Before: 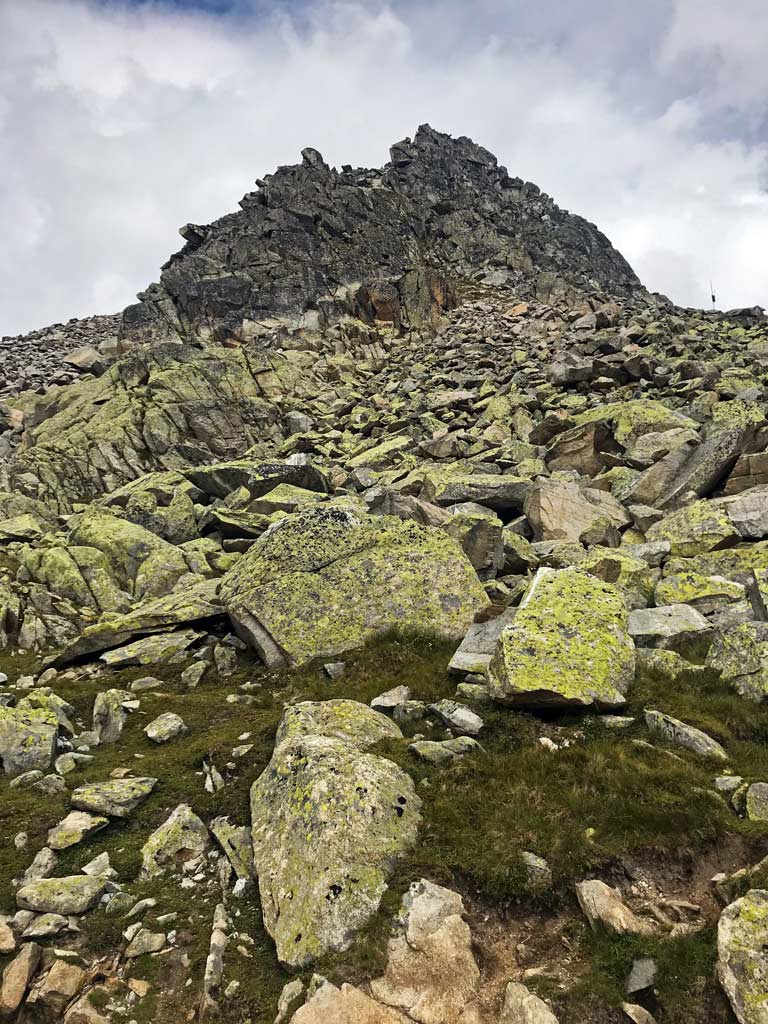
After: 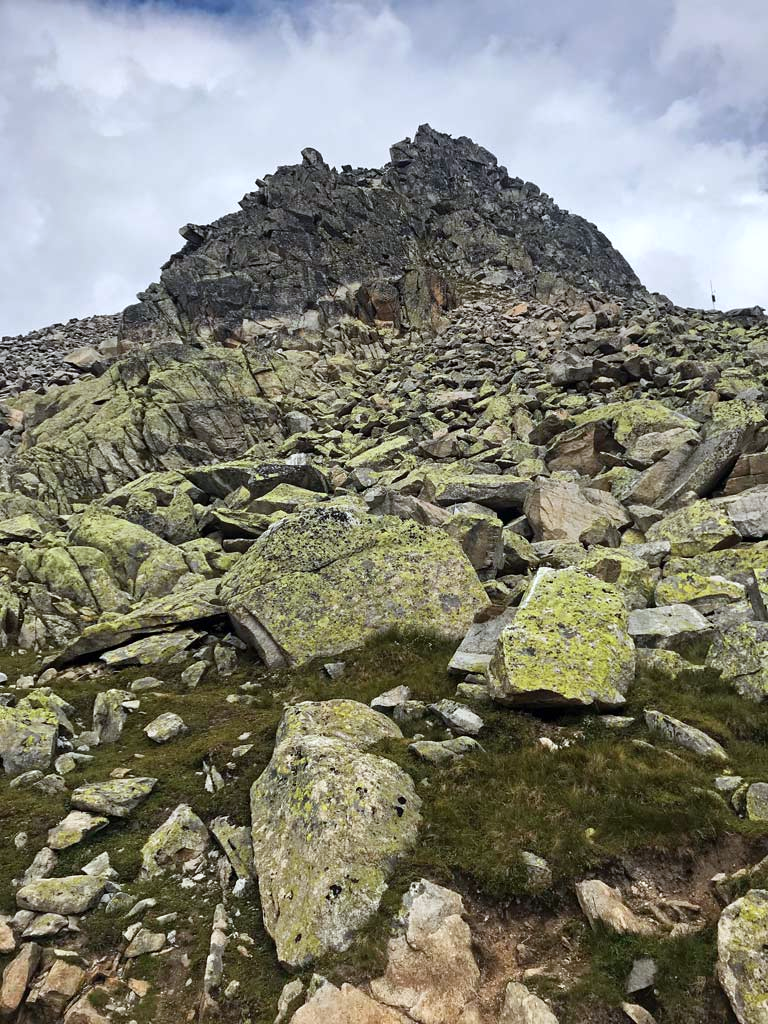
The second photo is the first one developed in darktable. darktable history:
color correction: highlights a* -0.778, highlights b* -8.33
